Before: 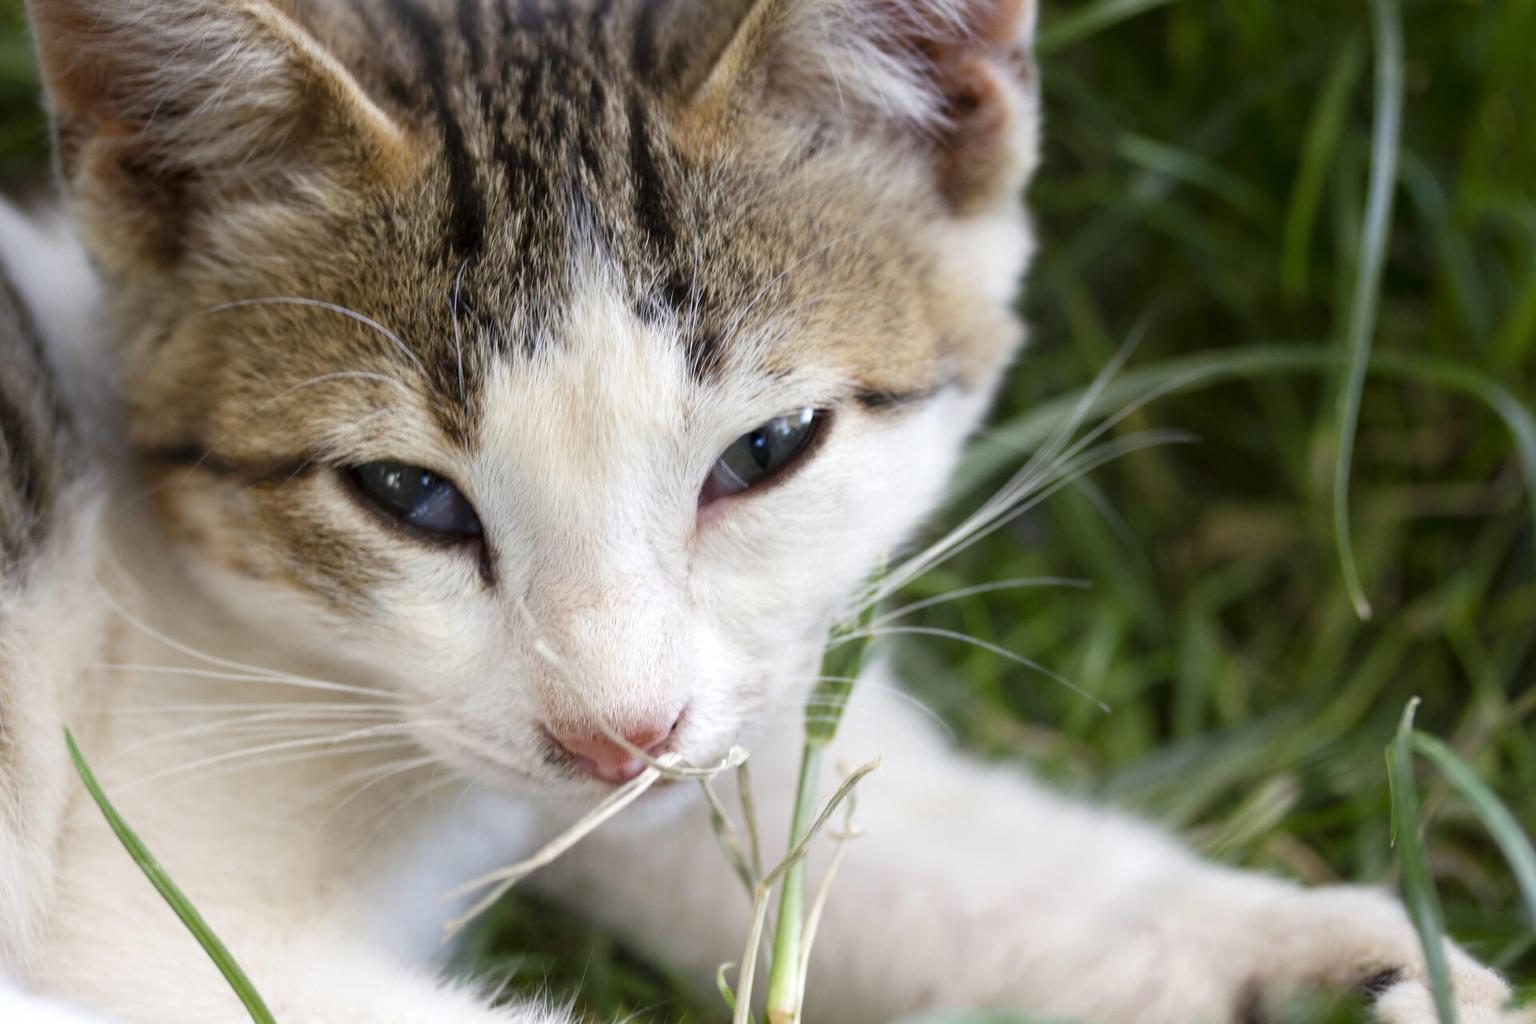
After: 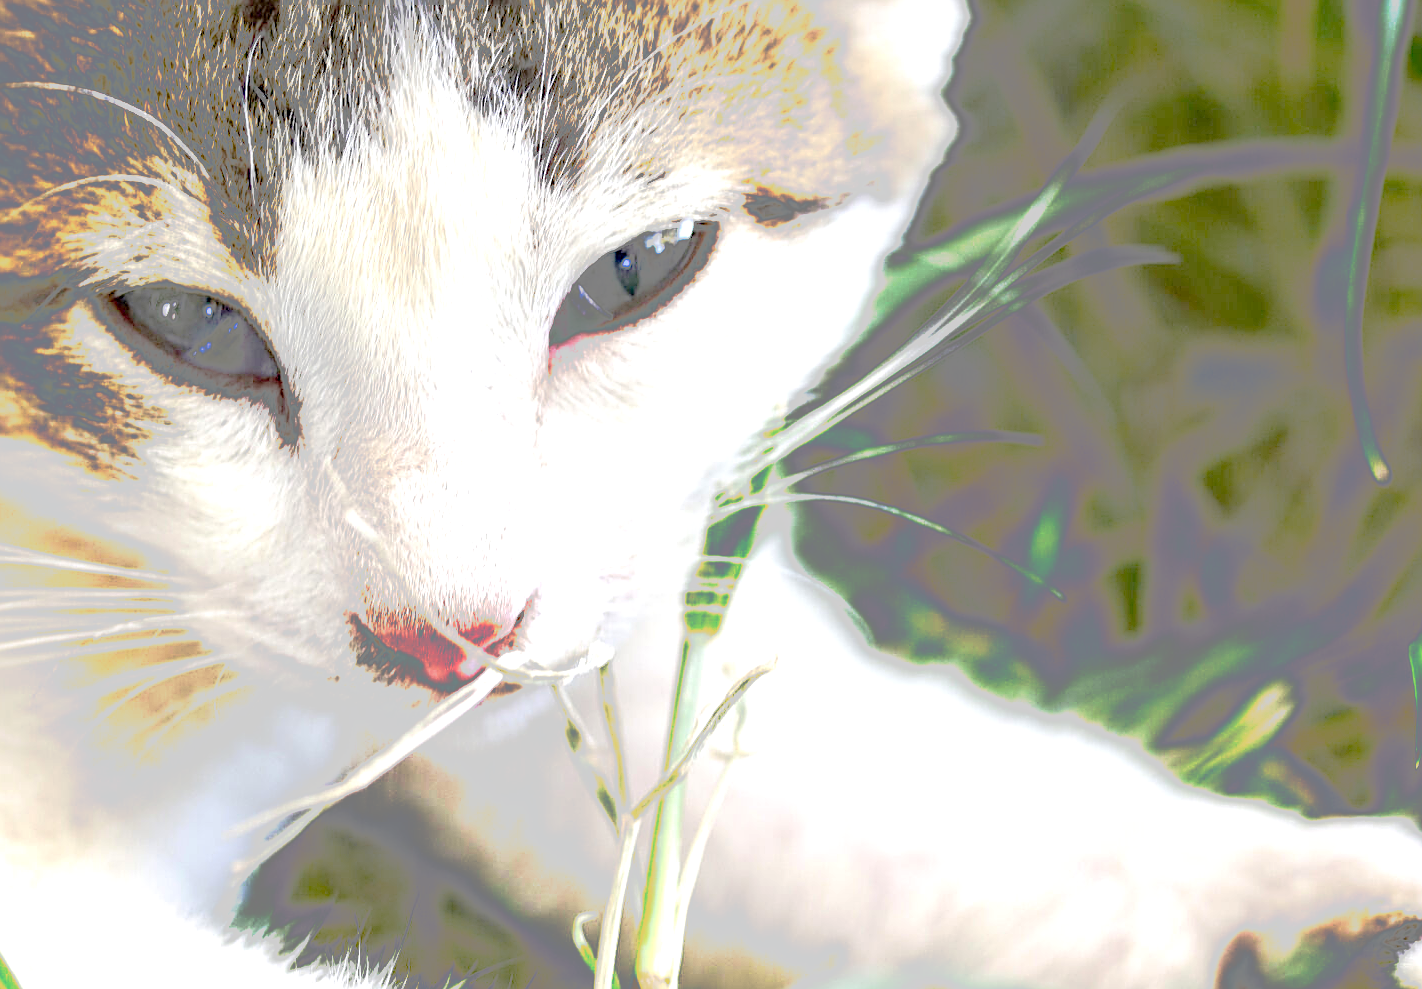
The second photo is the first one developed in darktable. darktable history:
crop: left 16.824%, top 22.687%, right 9.092%
exposure: exposure 0.61 EV, compensate exposure bias true, compensate highlight preservation false
sharpen: amount 0.747
tone curve: curves: ch0 [(0, 0) (0.003, 0.011) (0.011, 0.043) (0.025, 0.133) (0.044, 0.226) (0.069, 0.303) (0.1, 0.371) (0.136, 0.429) (0.177, 0.482) (0.224, 0.516) (0.277, 0.539) (0.335, 0.535) (0.399, 0.517) (0.468, 0.498) (0.543, 0.523) (0.623, 0.655) (0.709, 0.83) (0.801, 0.827) (0.898, 0.89) (1, 1)], preserve colors none
